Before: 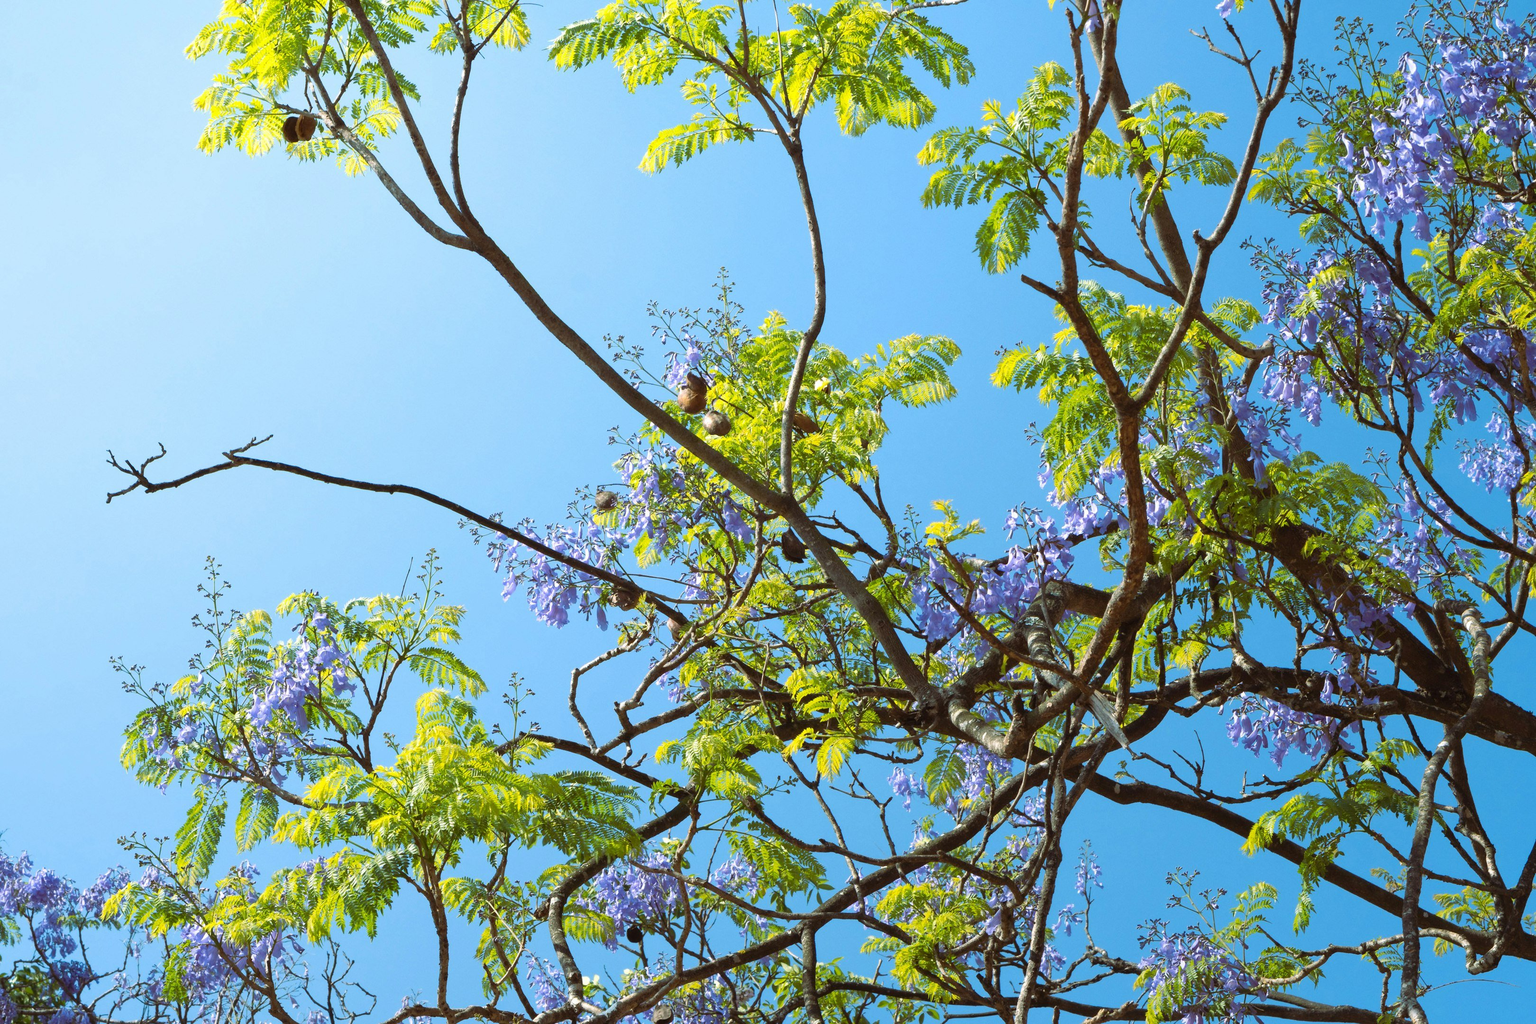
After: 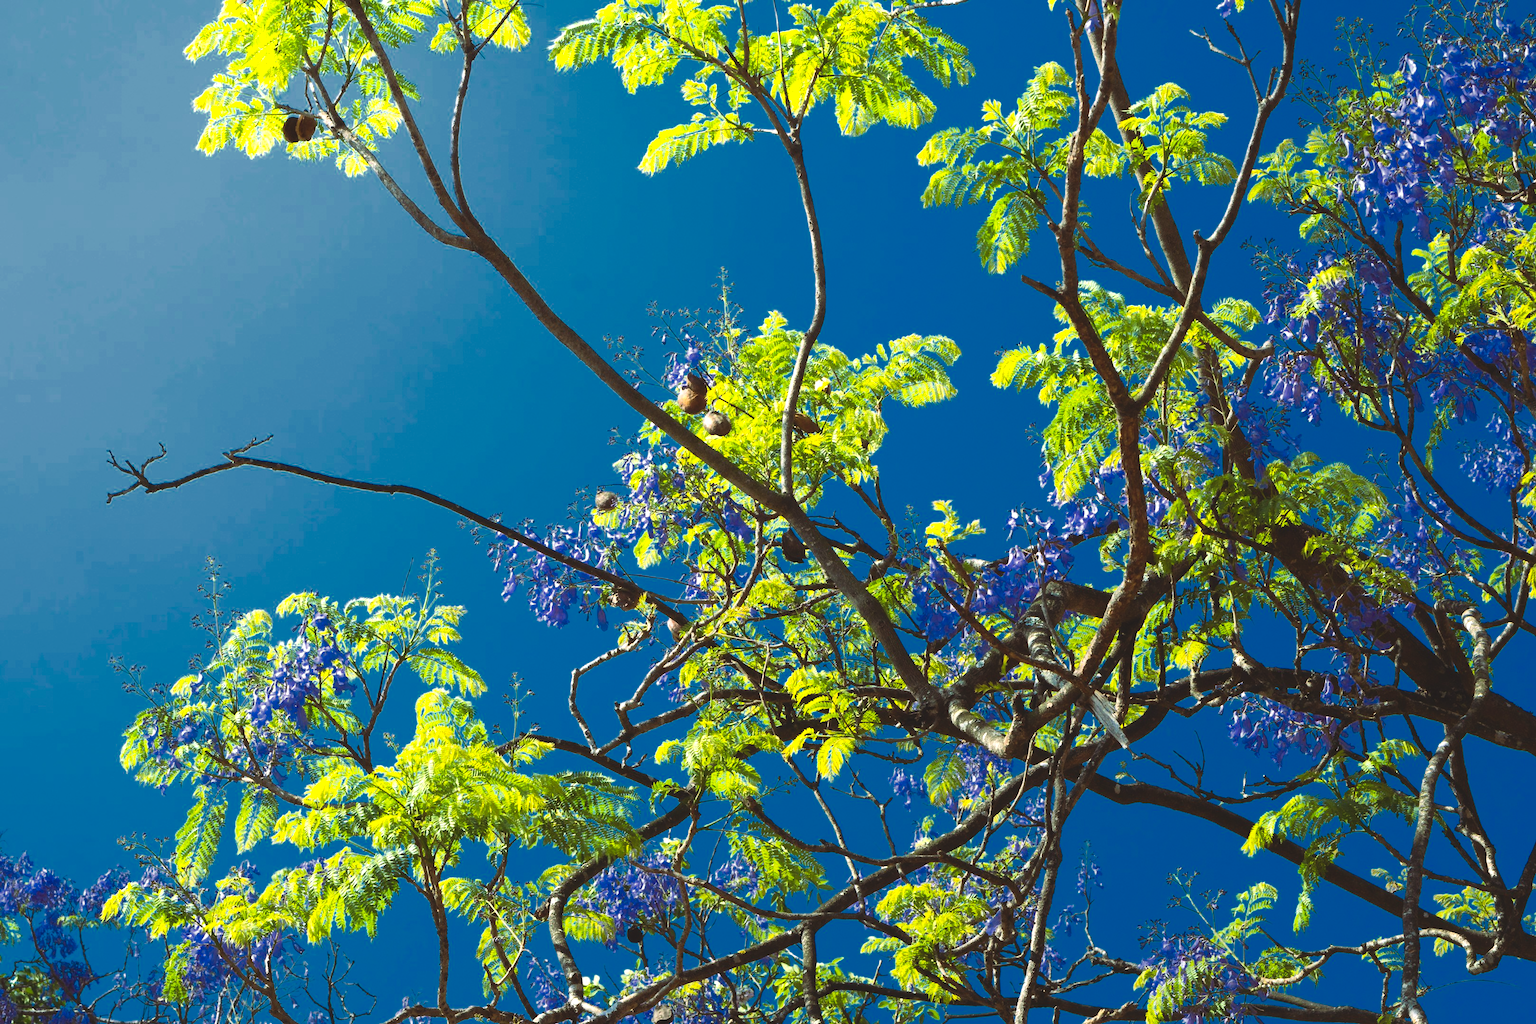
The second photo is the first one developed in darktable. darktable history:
tone equalizer: -8 EV -0.393 EV, -7 EV -0.386 EV, -6 EV -0.35 EV, -5 EV -0.254 EV, -3 EV 0.221 EV, -2 EV 0.349 EV, -1 EV 0.395 EV, +0 EV 0.405 EV, edges refinement/feathering 500, mask exposure compensation -1.57 EV, preserve details no
exposure: black level correction -0.022, exposure -0.037 EV, compensate highlight preservation false
color zones: curves: ch0 [(0, 0.497) (0.143, 0.5) (0.286, 0.5) (0.429, 0.483) (0.571, 0.116) (0.714, -0.006) (0.857, 0.28) (1, 0.497)]
contrast brightness saturation: contrast 0.165, saturation 0.318
